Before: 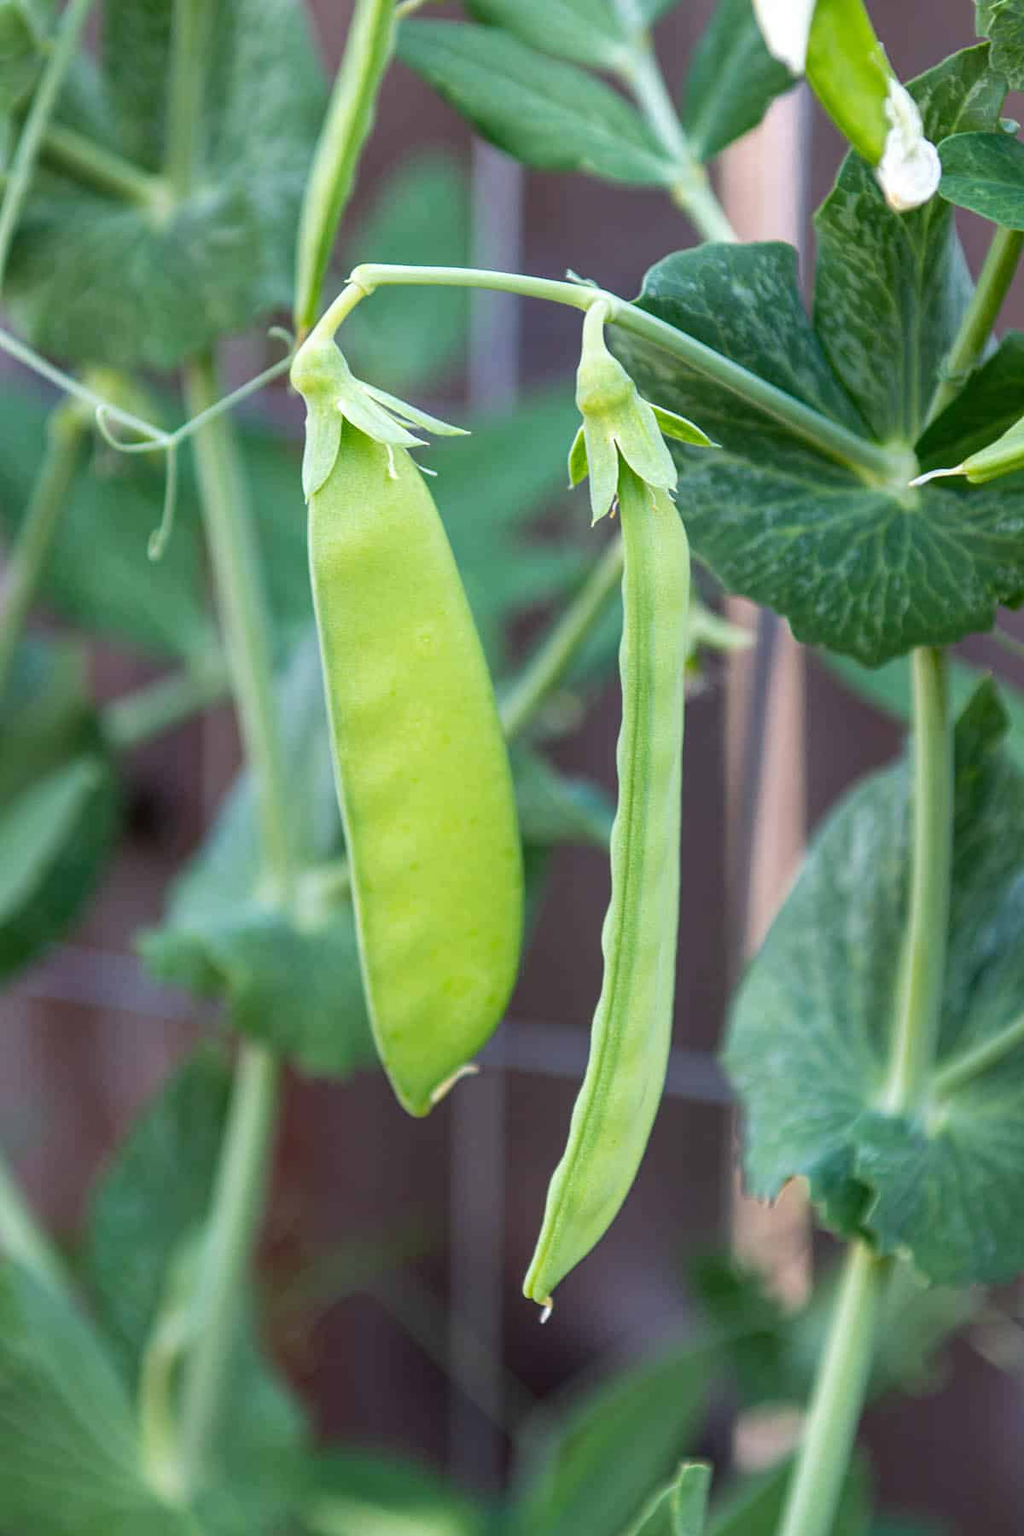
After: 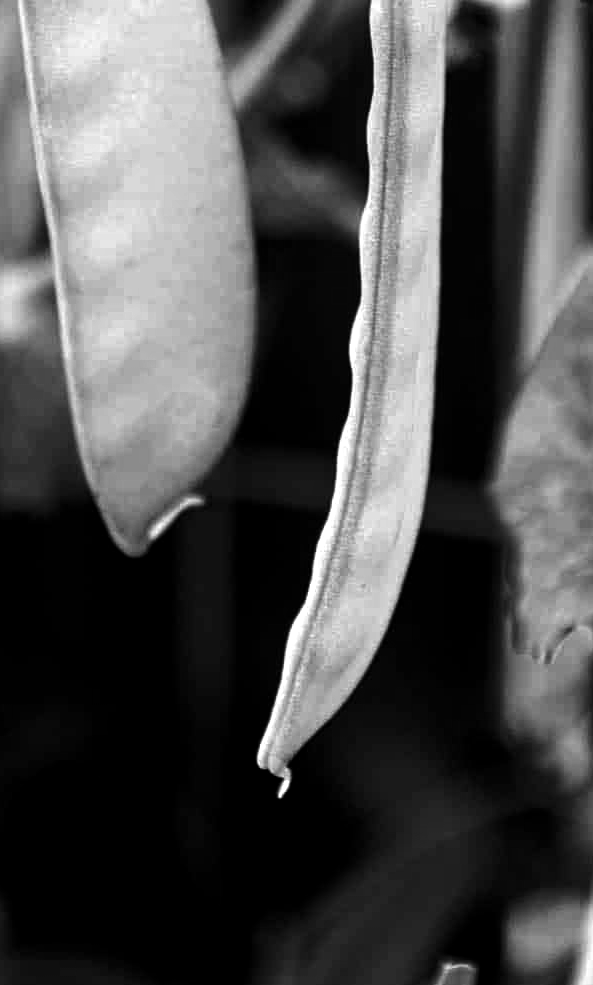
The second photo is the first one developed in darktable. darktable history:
contrast brightness saturation: contrast 0.09, brightness -0.59, saturation 0.17
monochrome: on, module defaults
crop: left 29.672%, top 41.786%, right 20.851%, bottom 3.487%
tone equalizer: -8 EV -0.417 EV, -7 EV -0.389 EV, -6 EV -0.333 EV, -5 EV -0.222 EV, -3 EV 0.222 EV, -2 EV 0.333 EV, -1 EV 0.389 EV, +0 EV 0.417 EV, edges refinement/feathering 500, mask exposure compensation -1.57 EV, preserve details no
rgb levels: levels [[0.034, 0.472, 0.904], [0, 0.5, 1], [0, 0.5, 1]]
color correction: saturation 0.57
